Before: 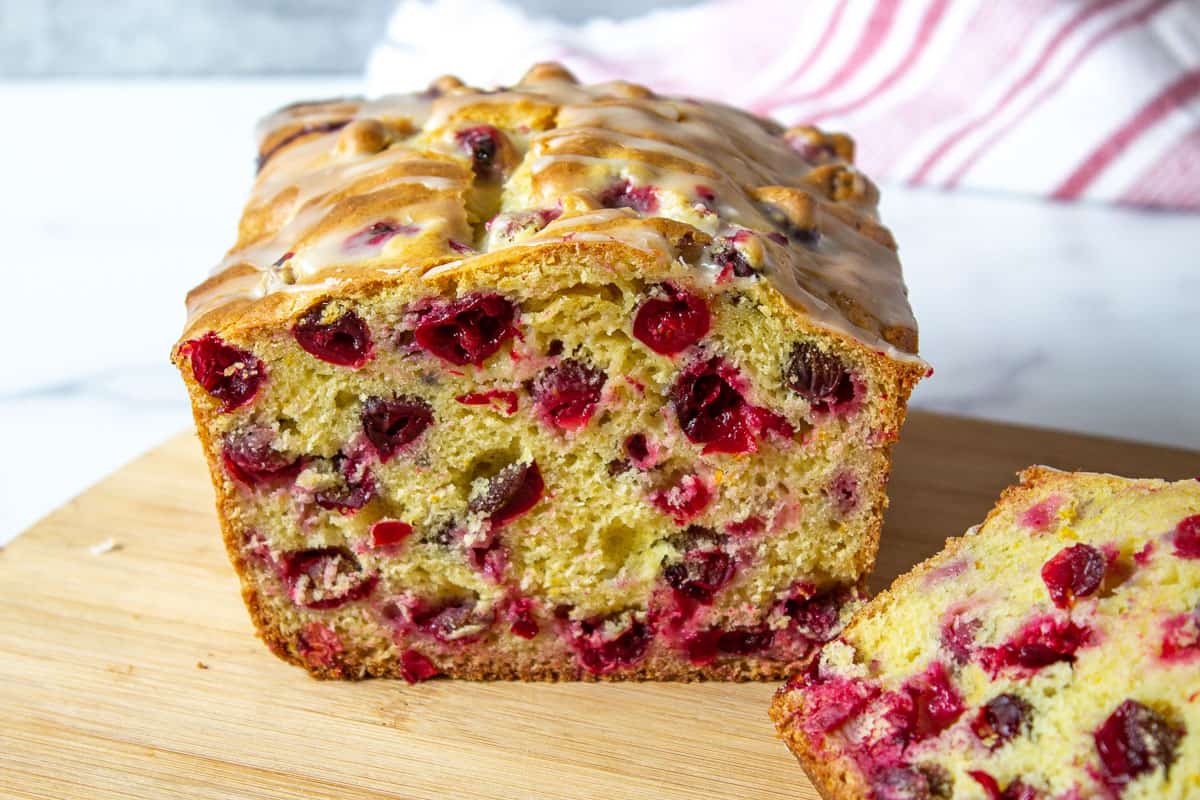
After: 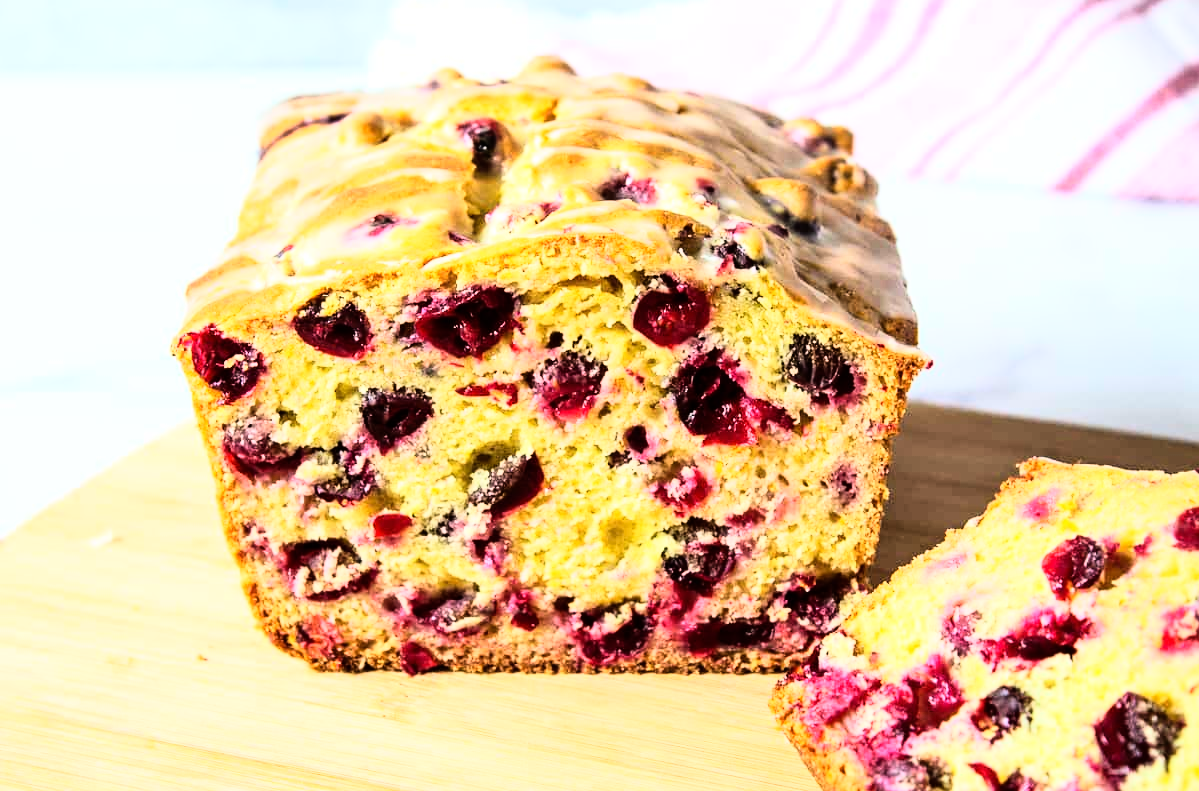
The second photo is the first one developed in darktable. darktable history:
crop: top 1.049%, right 0.001%
rgb curve: curves: ch0 [(0, 0) (0.21, 0.15) (0.24, 0.21) (0.5, 0.75) (0.75, 0.96) (0.89, 0.99) (1, 1)]; ch1 [(0, 0.02) (0.21, 0.13) (0.25, 0.2) (0.5, 0.67) (0.75, 0.9) (0.89, 0.97) (1, 1)]; ch2 [(0, 0.02) (0.21, 0.13) (0.25, 0.2) (0.5, 0.67) (0.75, 0.9) (0.89, 0.97) (1, 1)], compensate middle gray true
